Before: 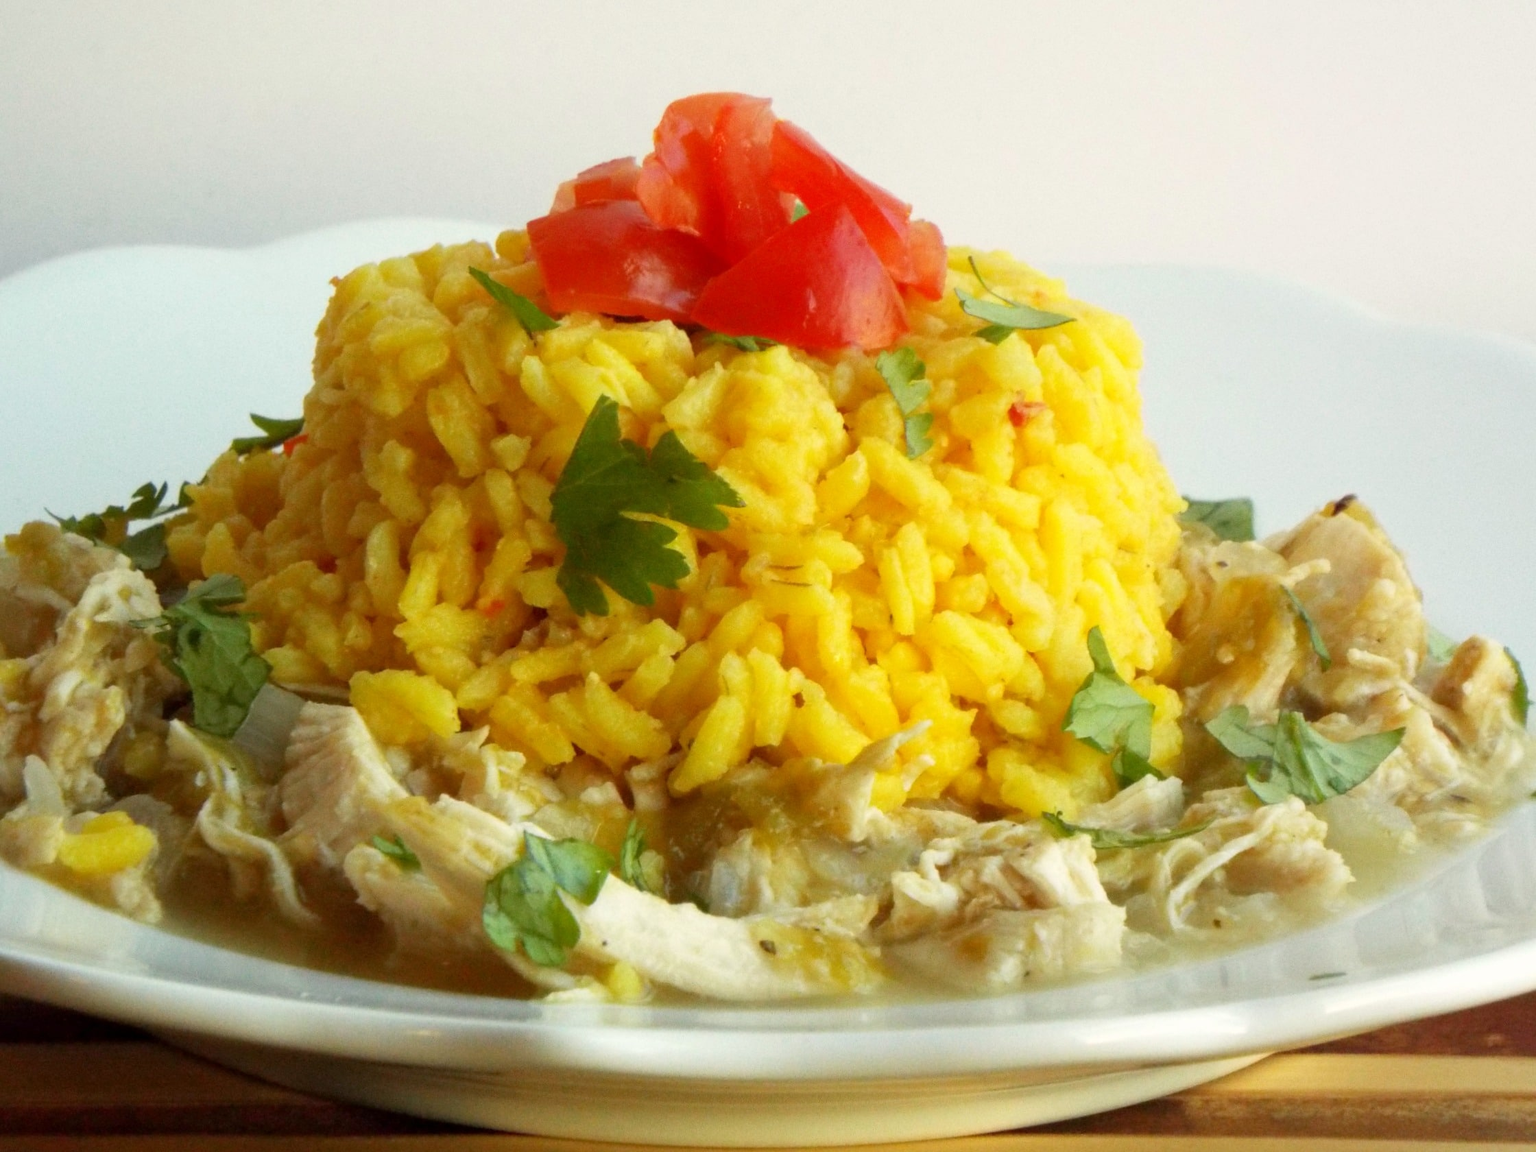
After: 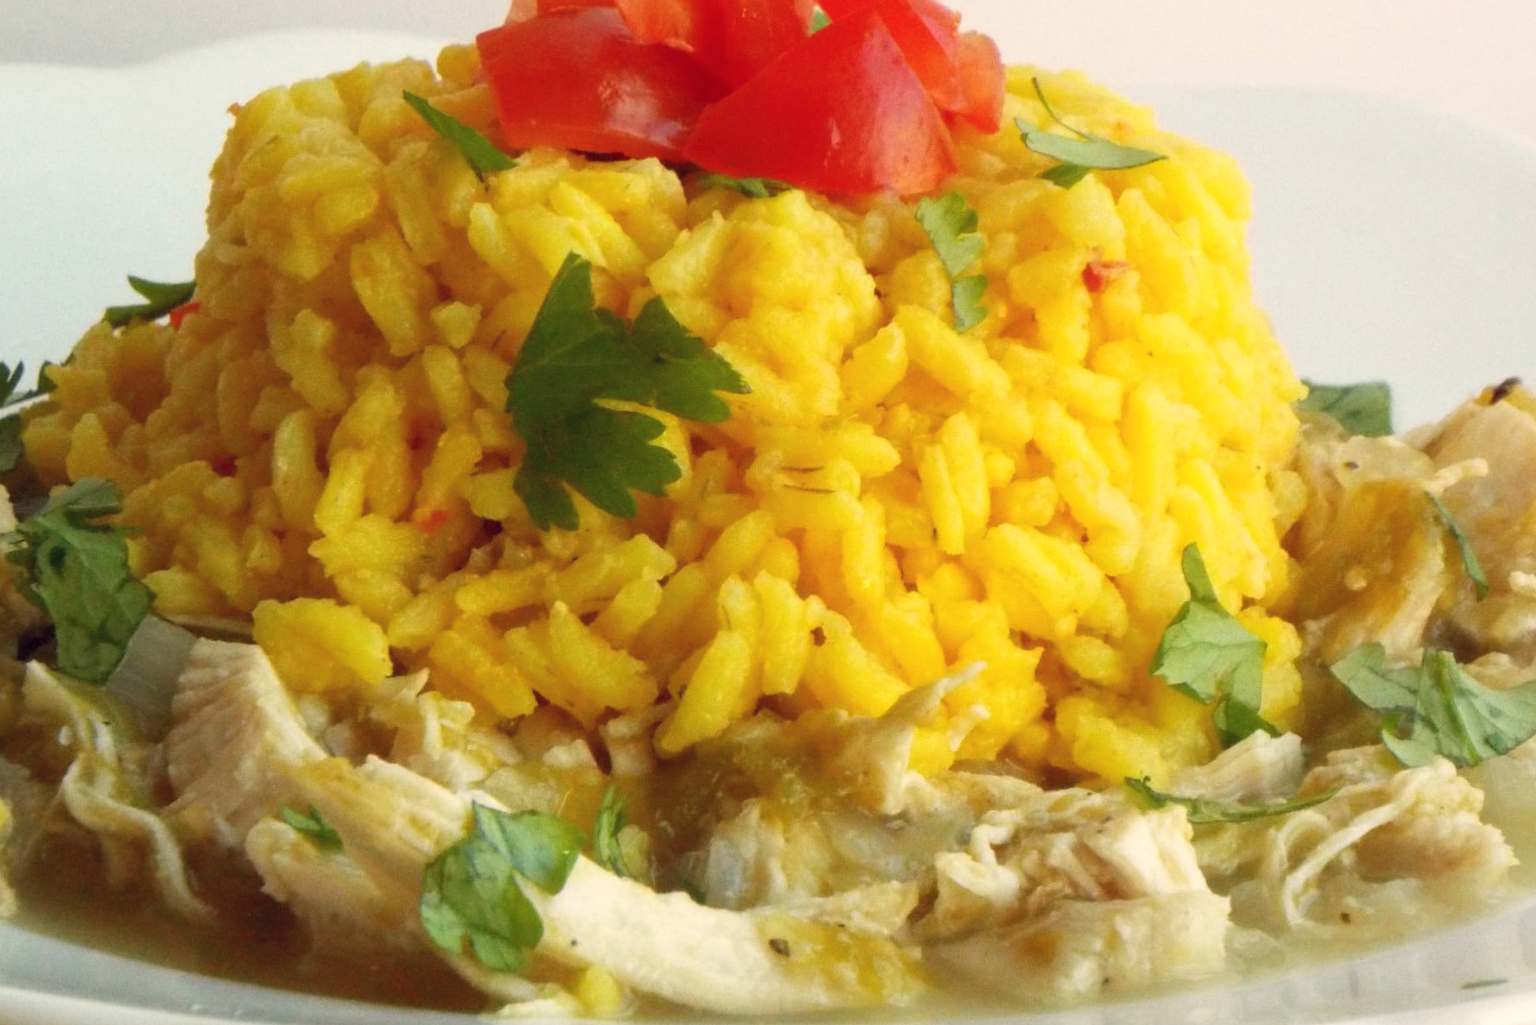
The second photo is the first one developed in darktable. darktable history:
crop: left 9.712%, top 16.928%, right 10.845%, bottom 12.332%
color balance rgb: shadows lift › hue 87.51°, highlights gain › chroma 1.62%, highlights gain › hue 55.1°, global offset › chroma 0.06%, global offset › hue 253.66°, linear chroma grading › global chroma 0.5%
bloom: size 9%, threshold 100%, strength 7%
